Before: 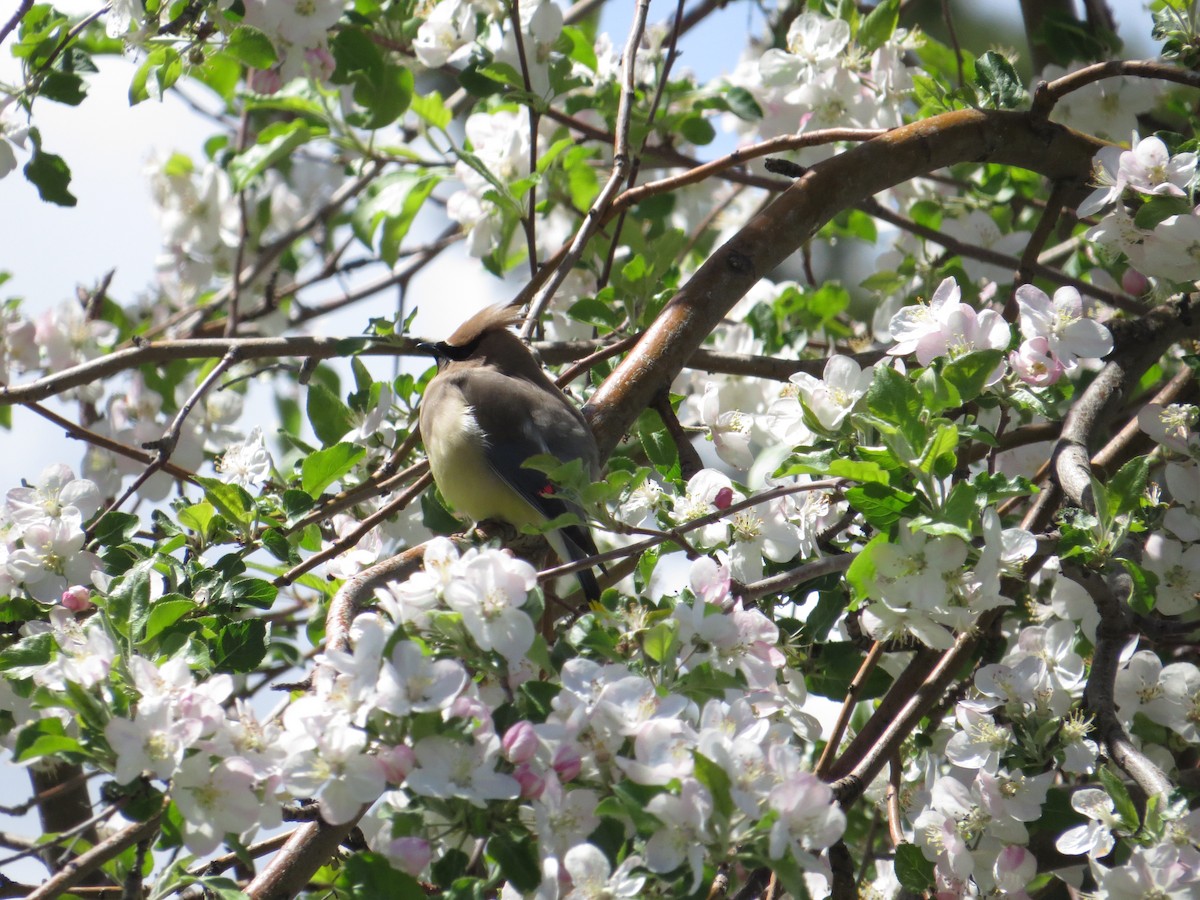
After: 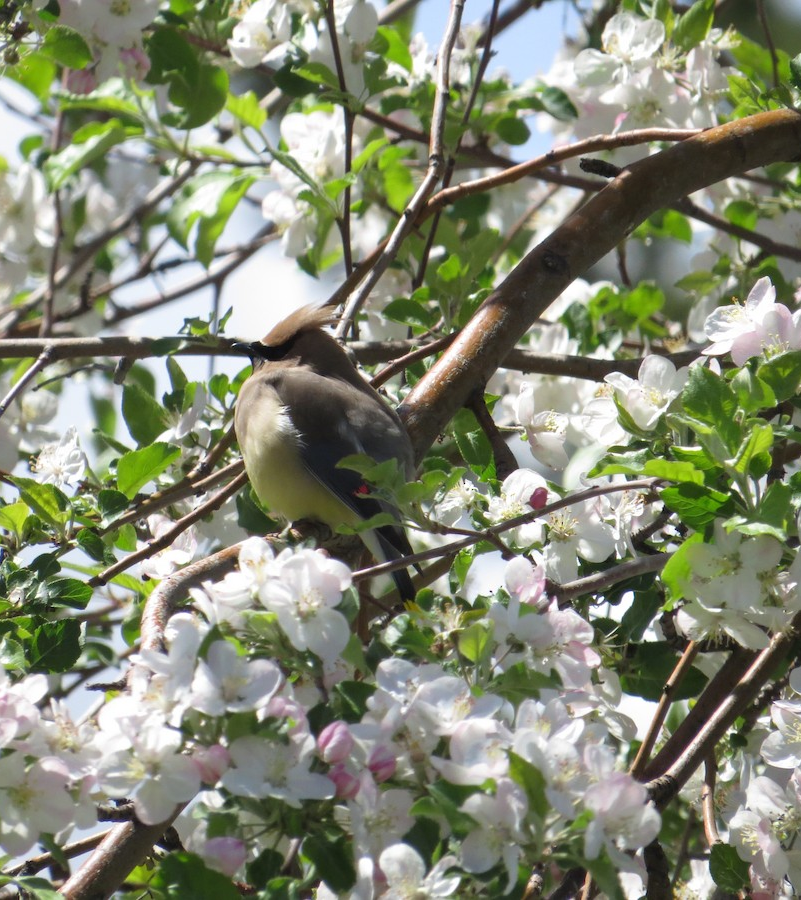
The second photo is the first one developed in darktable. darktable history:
crop: left 15.435%, right 17.745%
